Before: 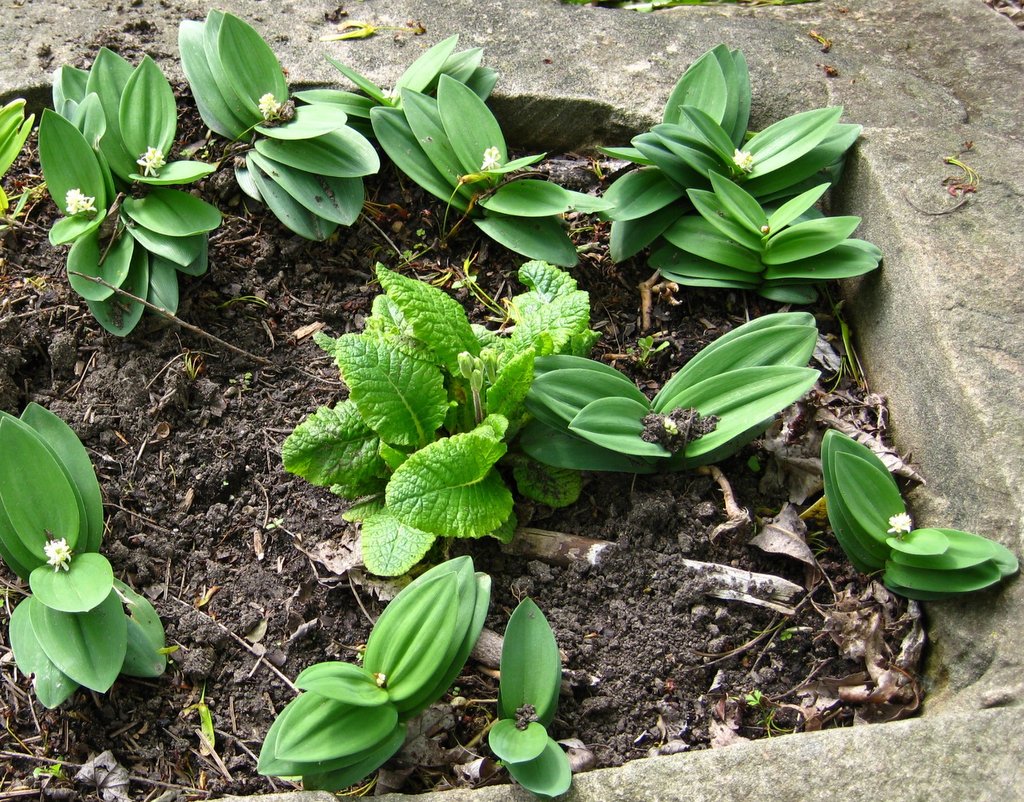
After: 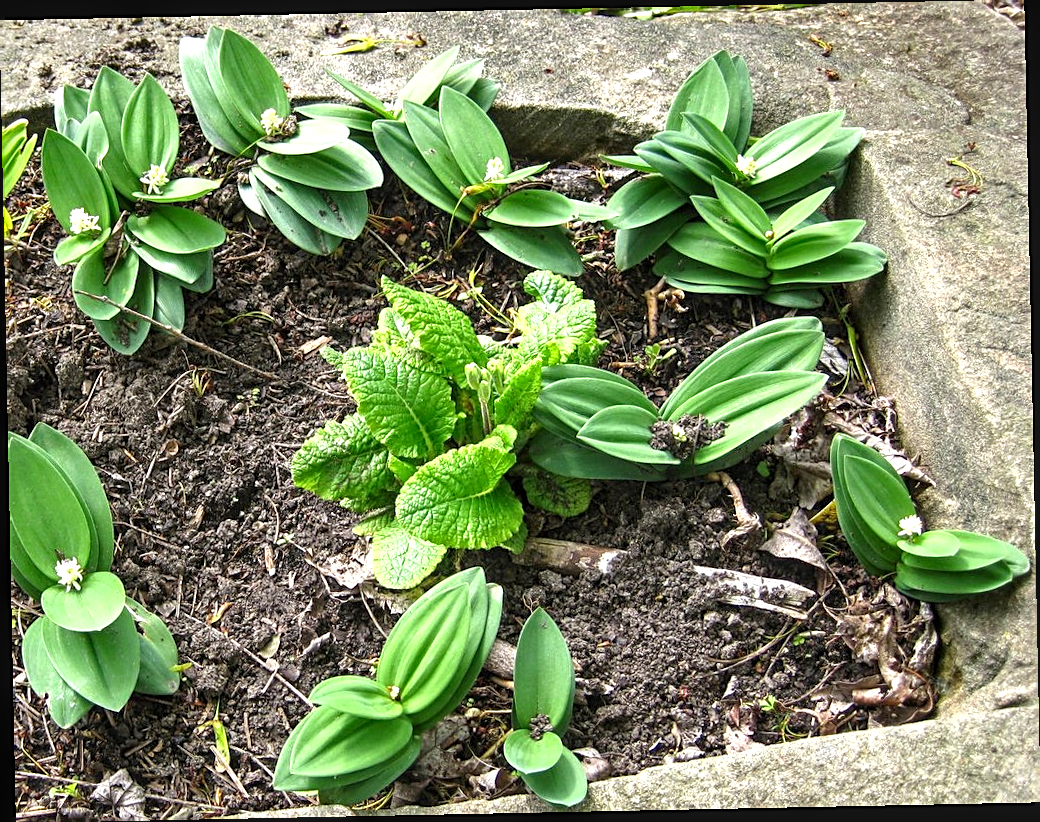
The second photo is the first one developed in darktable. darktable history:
exposure: exposure 0.636 EV, compensate highlight preservation false
local contrast: on, module defaults
sharpen: amount 0.478
rotate and perspective: rotation -1.17°, automatic cropping off
